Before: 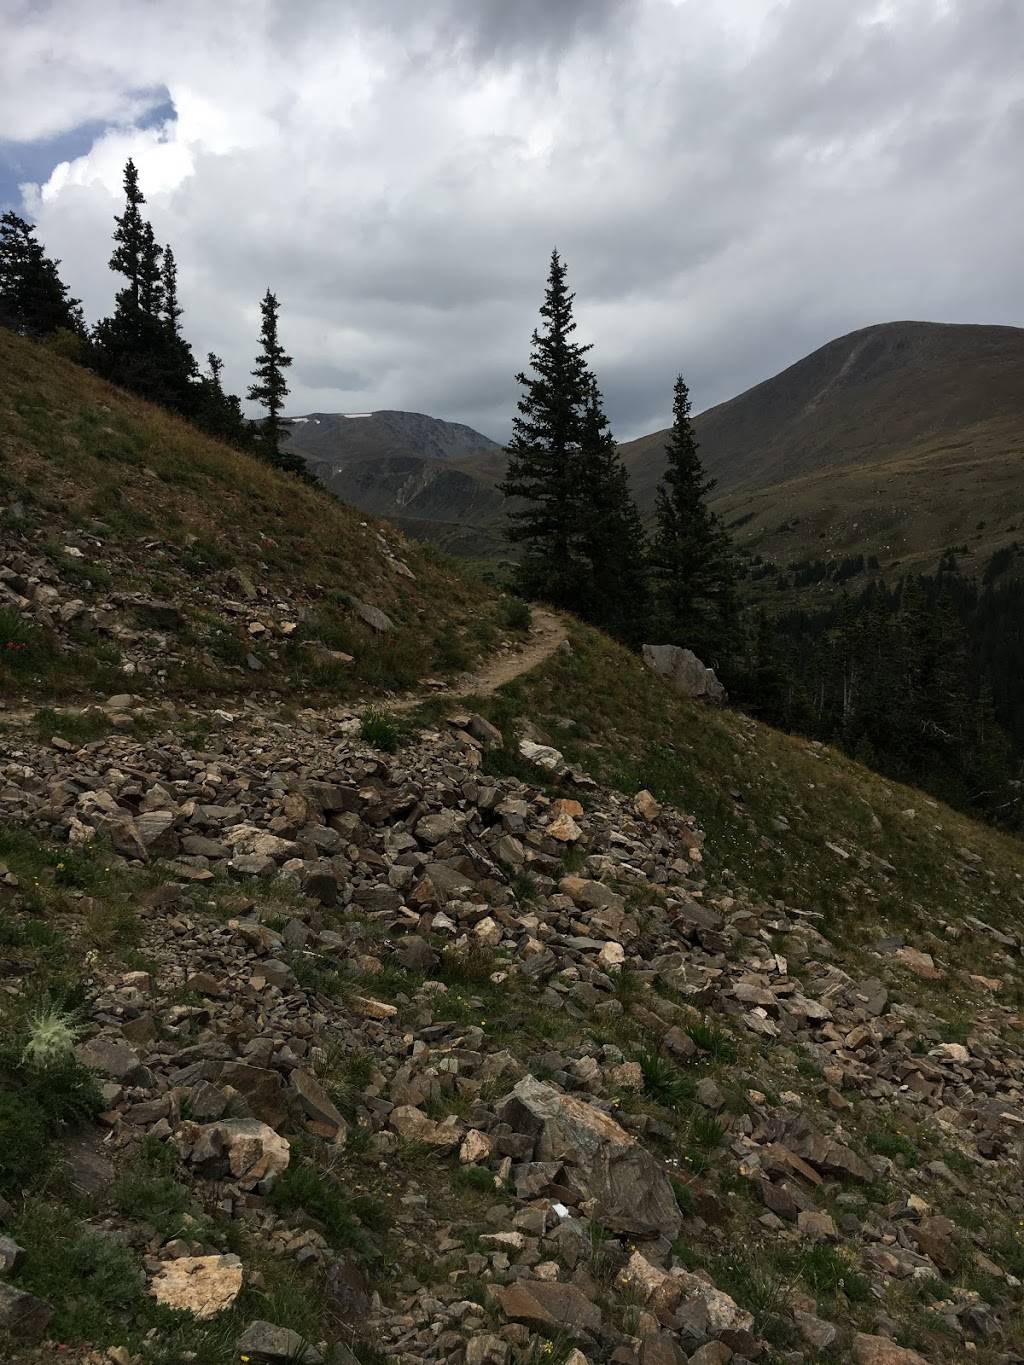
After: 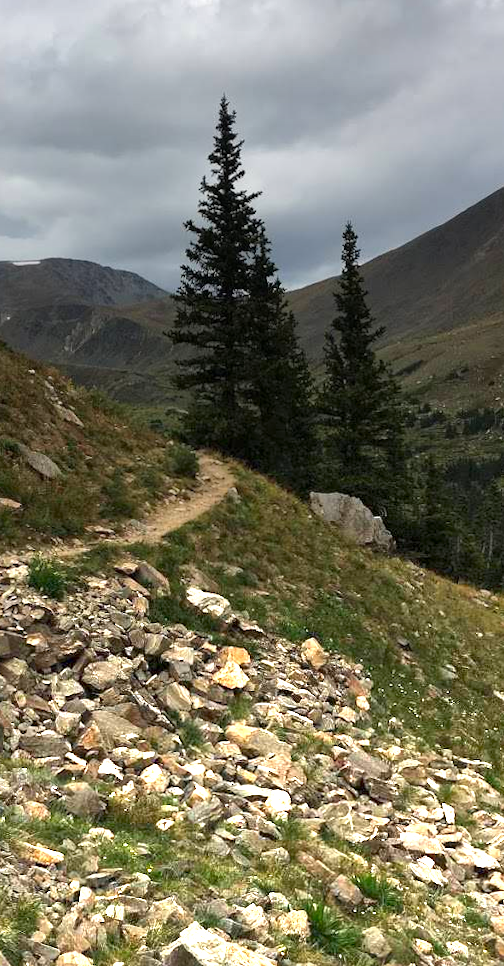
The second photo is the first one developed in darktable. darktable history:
rotate and perspective: rotation 0.192°, lens shift (horizontal) -0.015, crop left 0.005, crop right 0.996, crop top 0.006, crop bottom 0.99
shadows and highlights: radius 133.83, soften with gaussian
graduated density: density -3.9 EV
crop: left 32.075%, top 10.976%, right 18.355%, bottom 17.596%
white balance: red 1, blue 1
contrast brightness saturation: contrast 0.04, saturation 0.16
